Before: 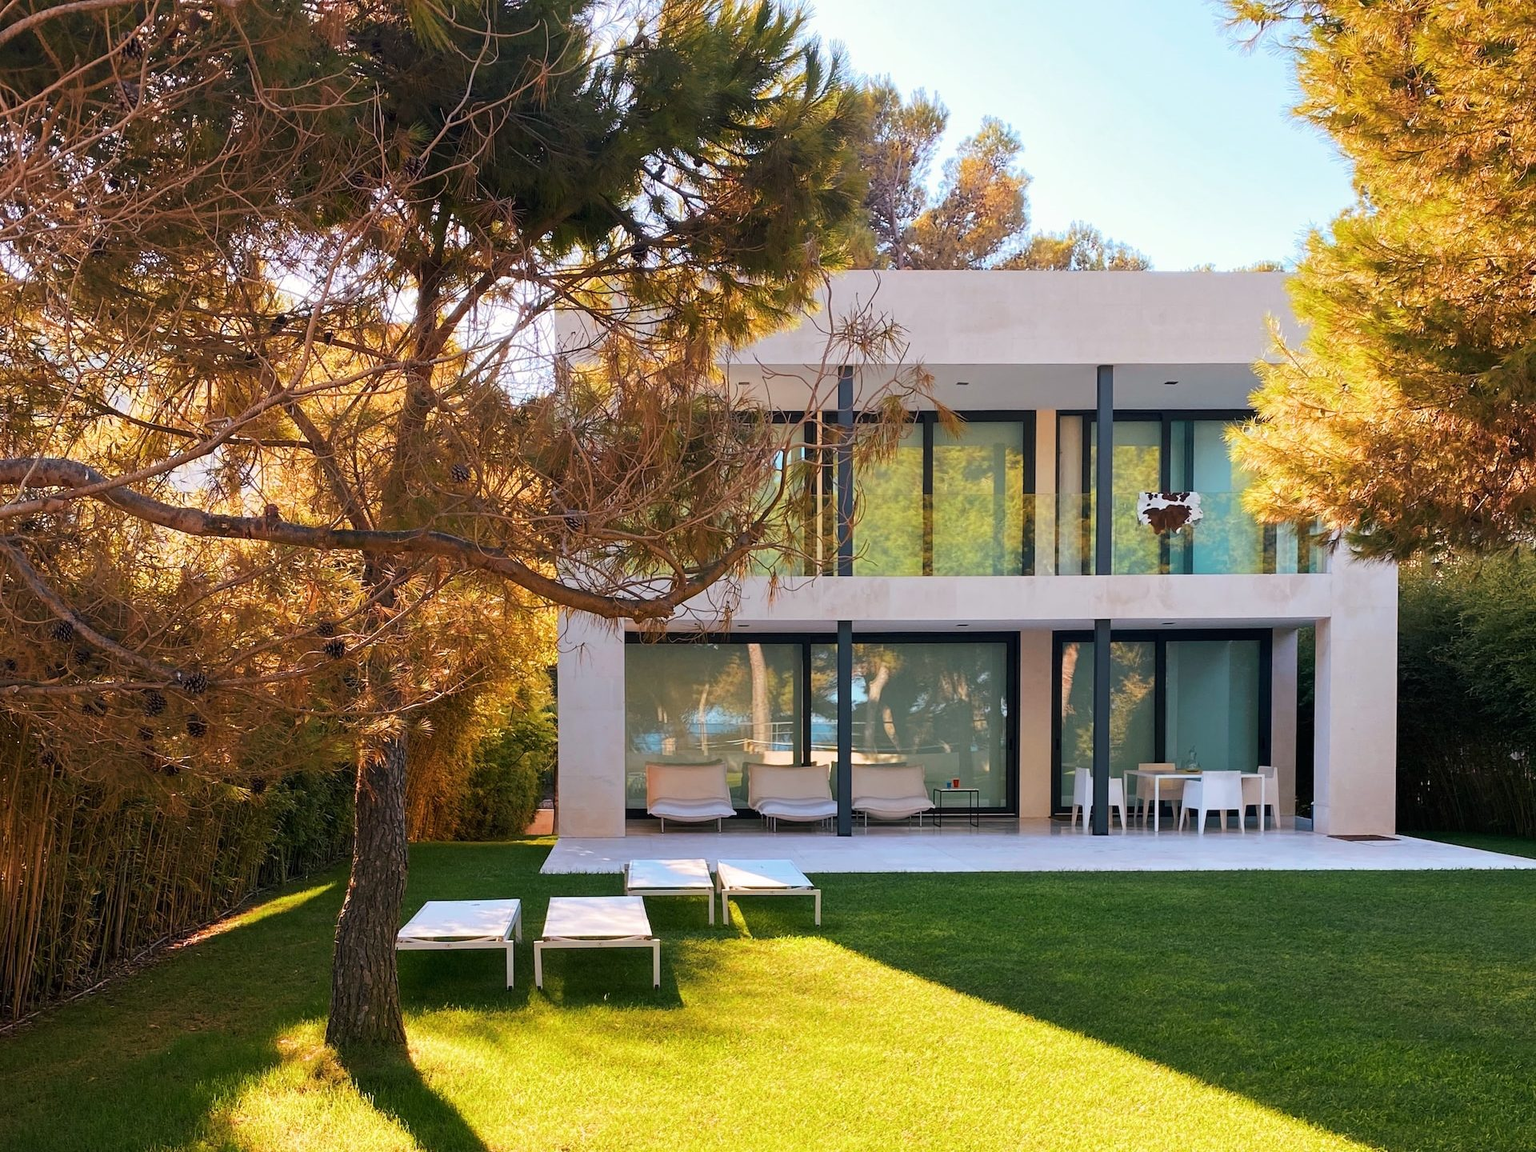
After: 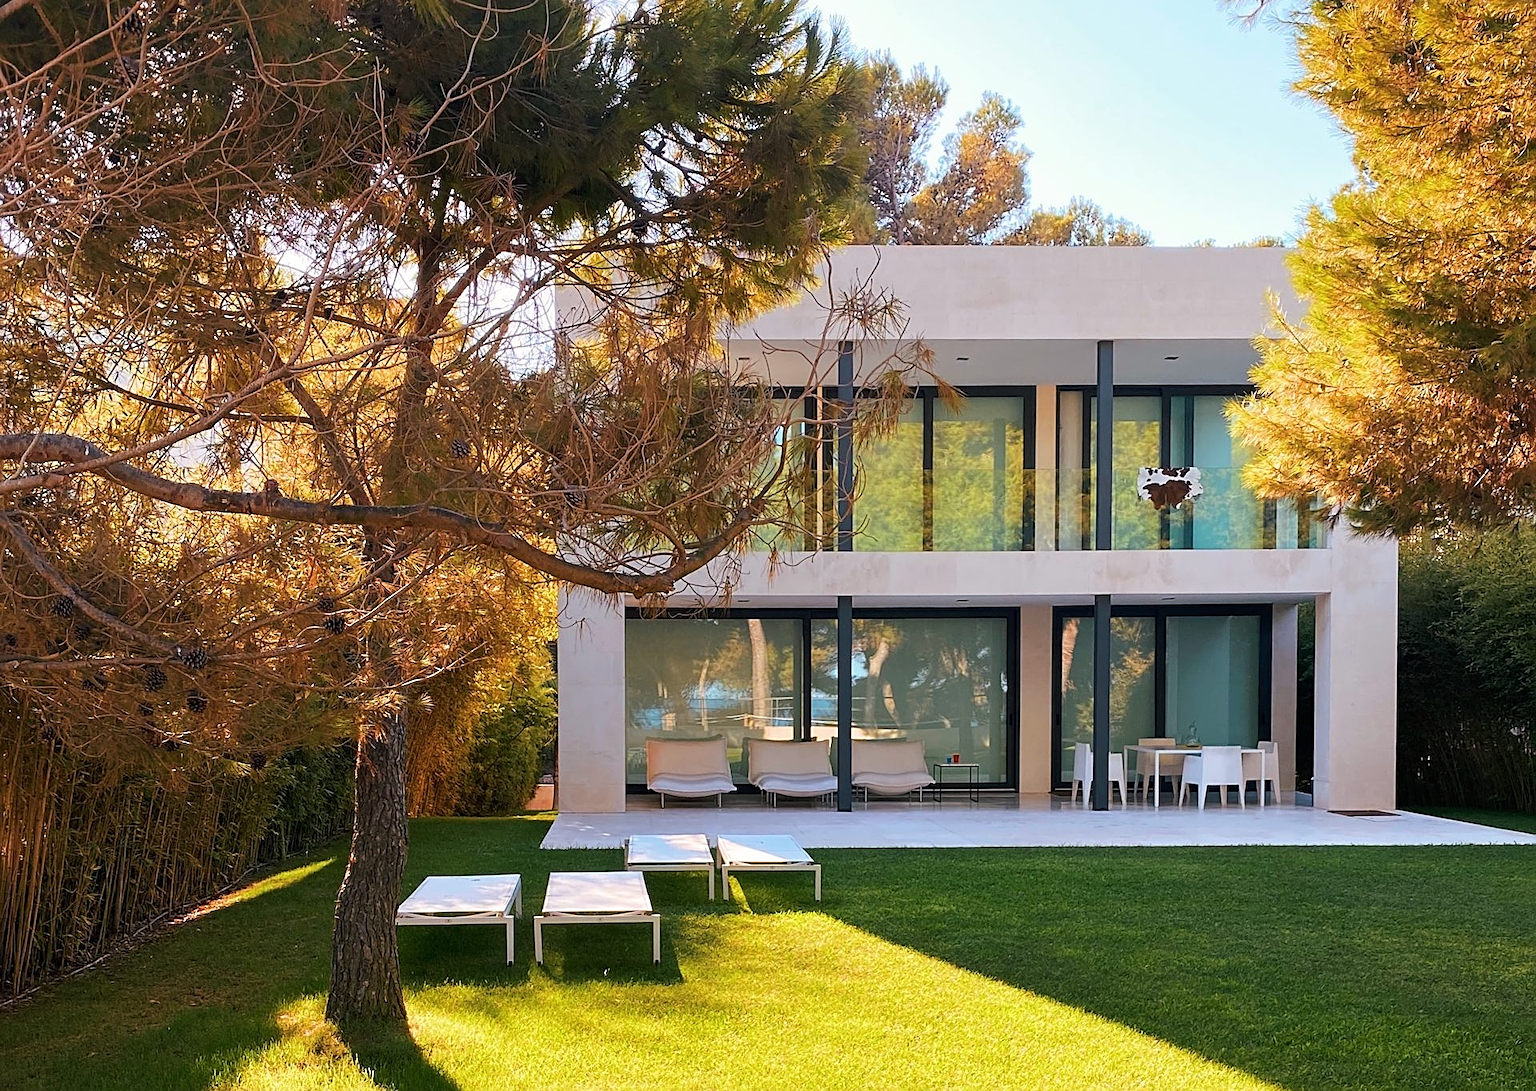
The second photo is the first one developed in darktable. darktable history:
sharpen: on, module defaults
crop and rotate: top 2.208%, bottom 3.03%
